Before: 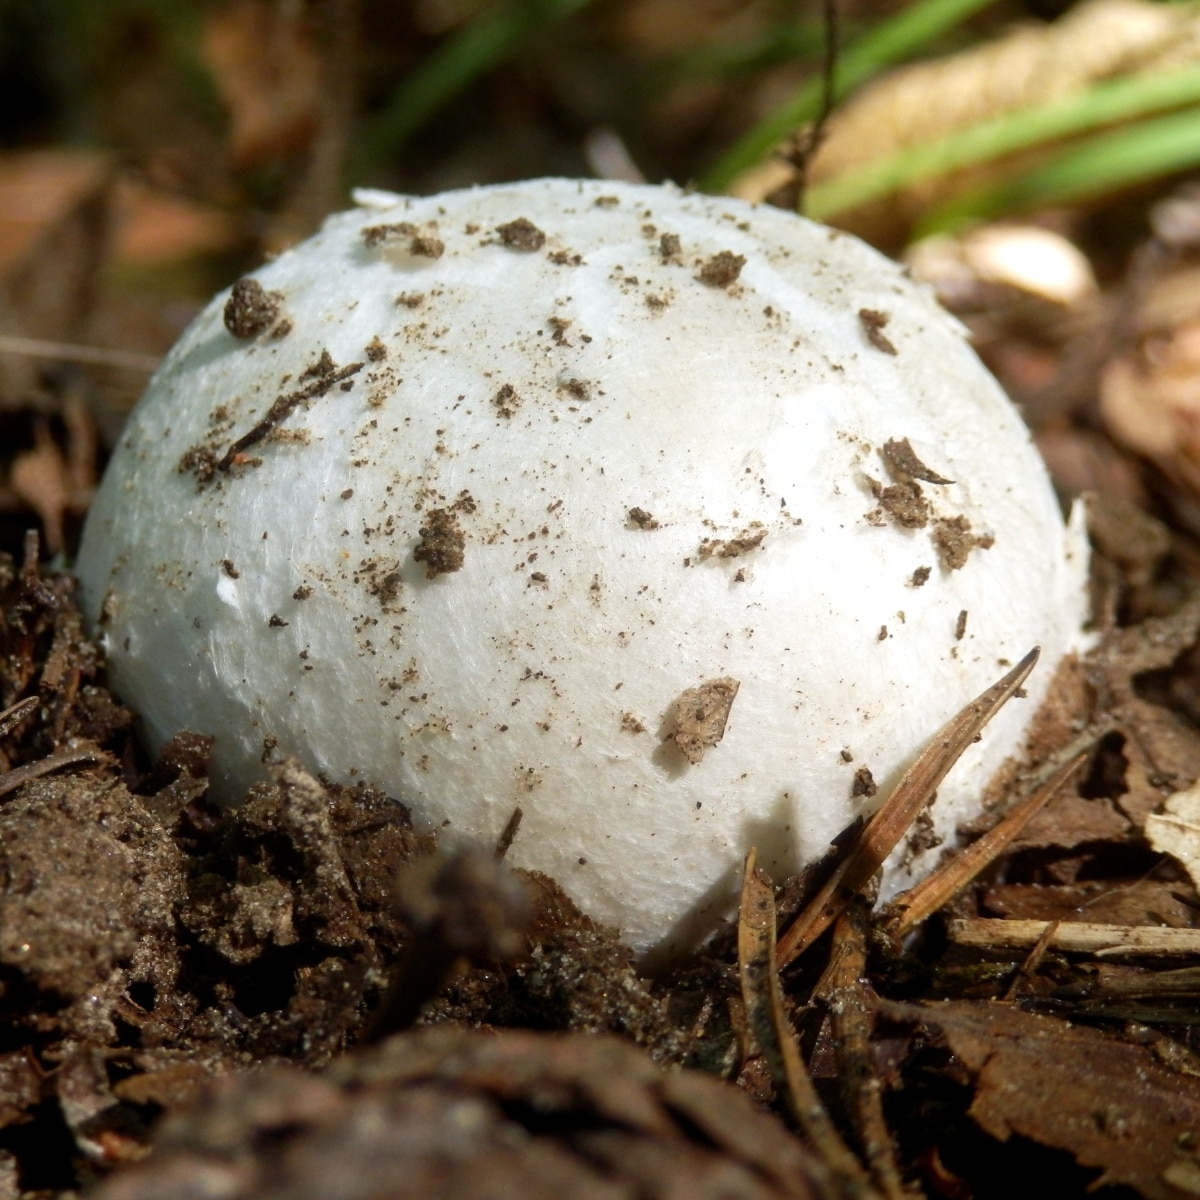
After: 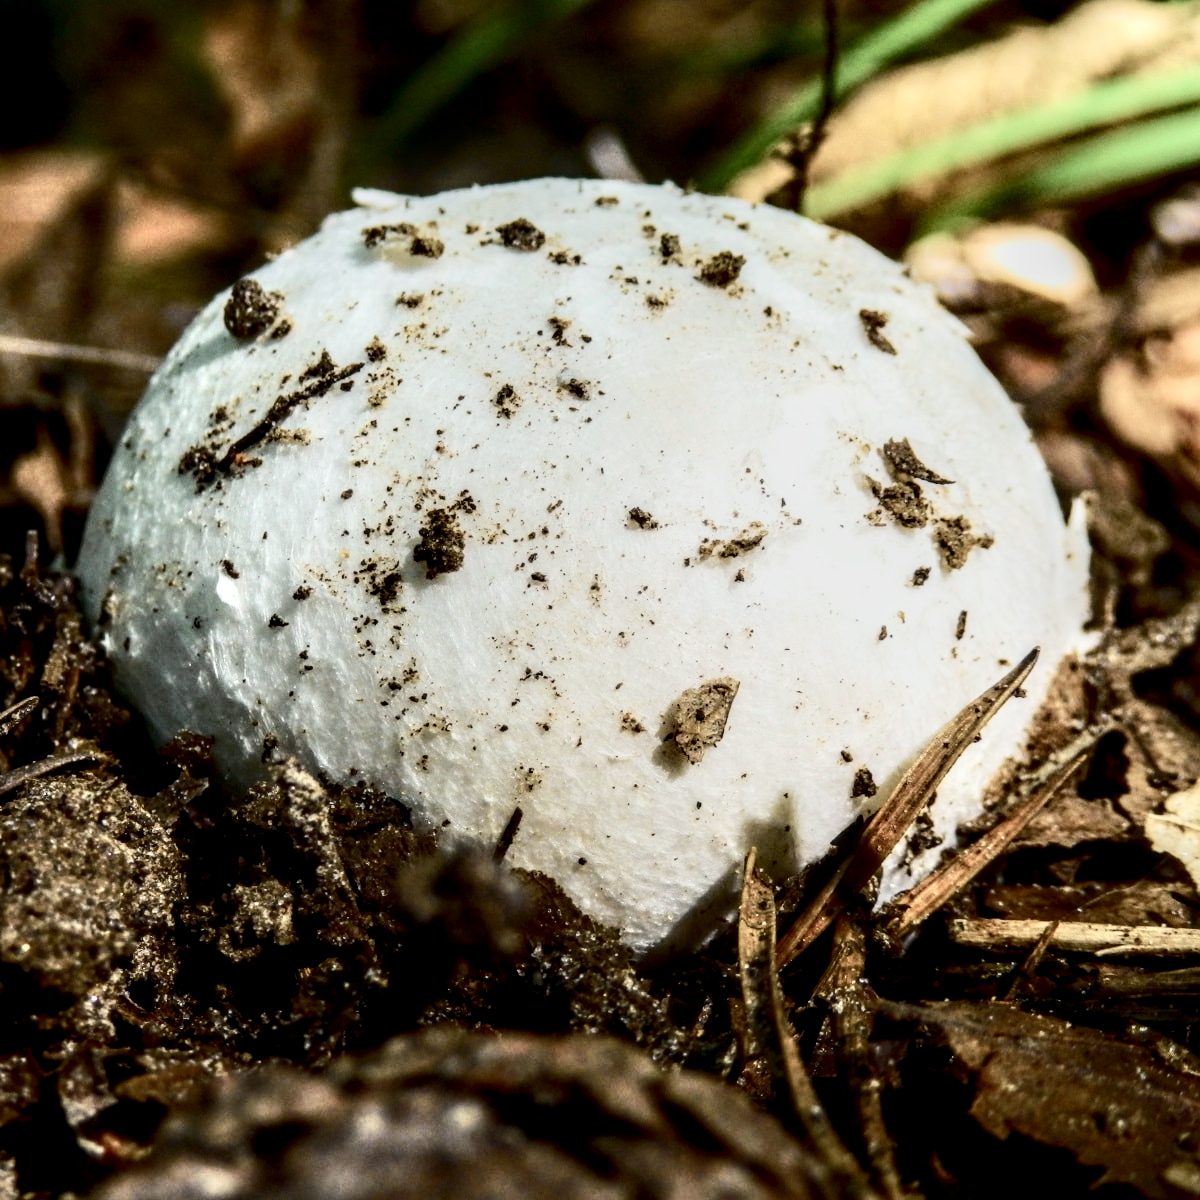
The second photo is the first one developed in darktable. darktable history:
contrast brightness saturation: contrast 0.247, saturation -0.316
tone curve: curves: ch0 [(0, 0.018) (0.036, 0.038) (0.15, 0.131) (0.27, 0.247) (0.503, 0.556) (0.763, 0.785) (1, 0.919)]; ch1 [(0, 0) (0.203, 0.158) (0.333, 0.283) (0.451, 0.417) (0.502, 0.5) (0.519, 0.522) (0.562, 0.588) (0.603, 0.664) (0.722, 0.813) (1, 1)]; ch2 [(0, 0) (0.29, 0.295) (0.404, 0.436) (0.497, 0.499) (0.521, 0.523) (0.561, 0.605) (0.639, 0.664) (0.712, 0.764) (1, 1)], color space Lab, independent channels, preserve colors none
exposure: compensate exposure bias true, compensate highlight preservation false
local contrast: highlights 19%, detail 188%
